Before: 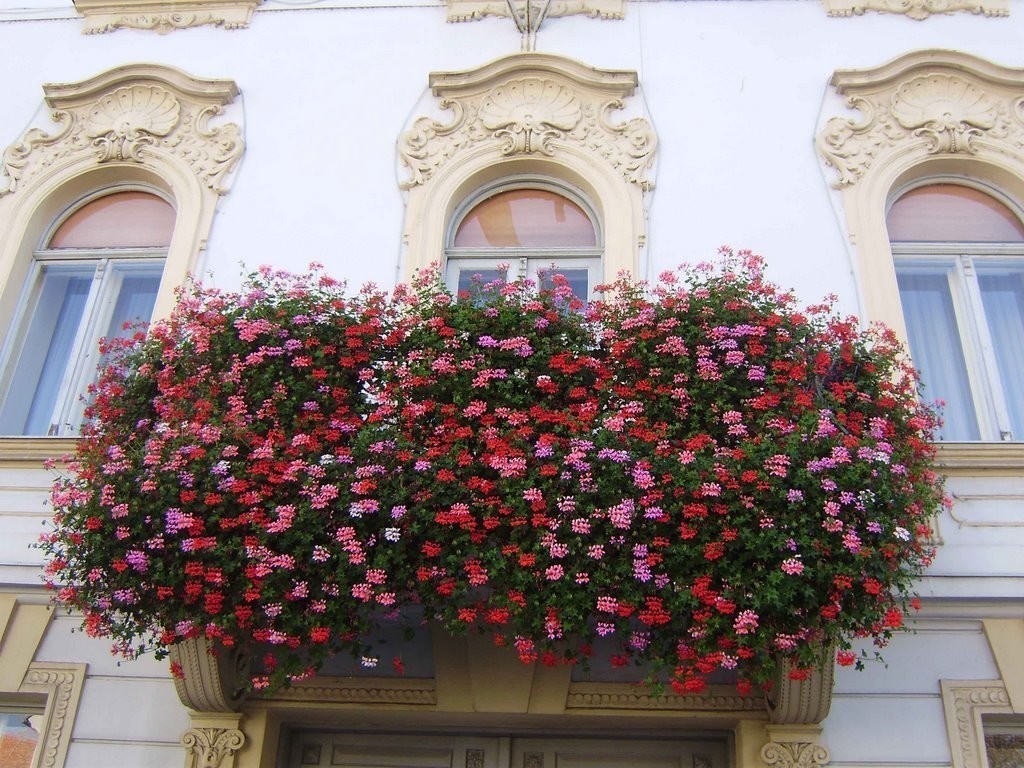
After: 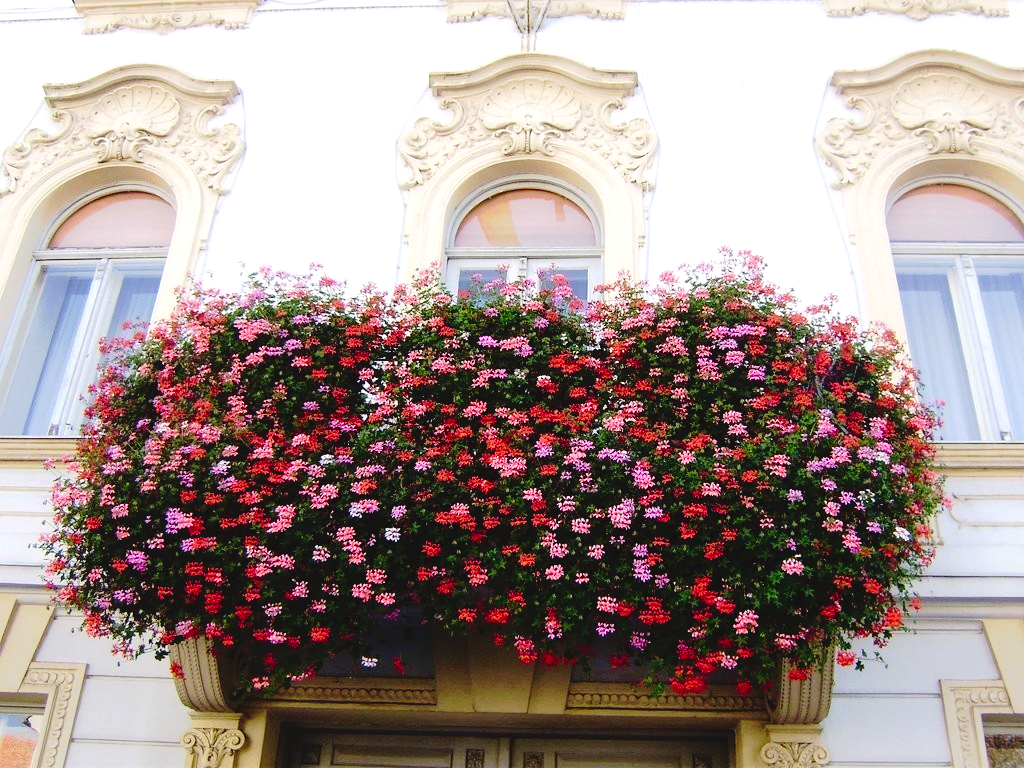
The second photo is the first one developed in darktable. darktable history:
tone curve: curves: ch0 [(0, 0) (0.003, 0.051) (0.011, 0.052) (0.025, 0.055) (0.044, 0.062) (0.069, 0.068) (0.1, 0.077) (0.136, 0.098) (0.177, 0.145) (0.224, 0.223) (0.277, 0.314) (0.335, 0.43) (0.399, 0.518) (0.468, 0.591) (0.543, 0.656) (0.623, 0.726) (0.709, 0.809) (0.801, 0.857) (0.898, 0.918) (1, 1)], preserve colors none
velvia: on, module defaults
tone equalizer: -8 EV -0.417 EV, -7 EV -0.389 EV, -6 EV -0.333 EV, -5 EV -0.222 EV, -3 EV 0.222 EV, -2 EV 0.333 EV, -1 EV 0.389 EV, +0 EV 0.417 EV, edges refinement/feathering 500, mask exposure compensation -1.57 EV, preserve details no
